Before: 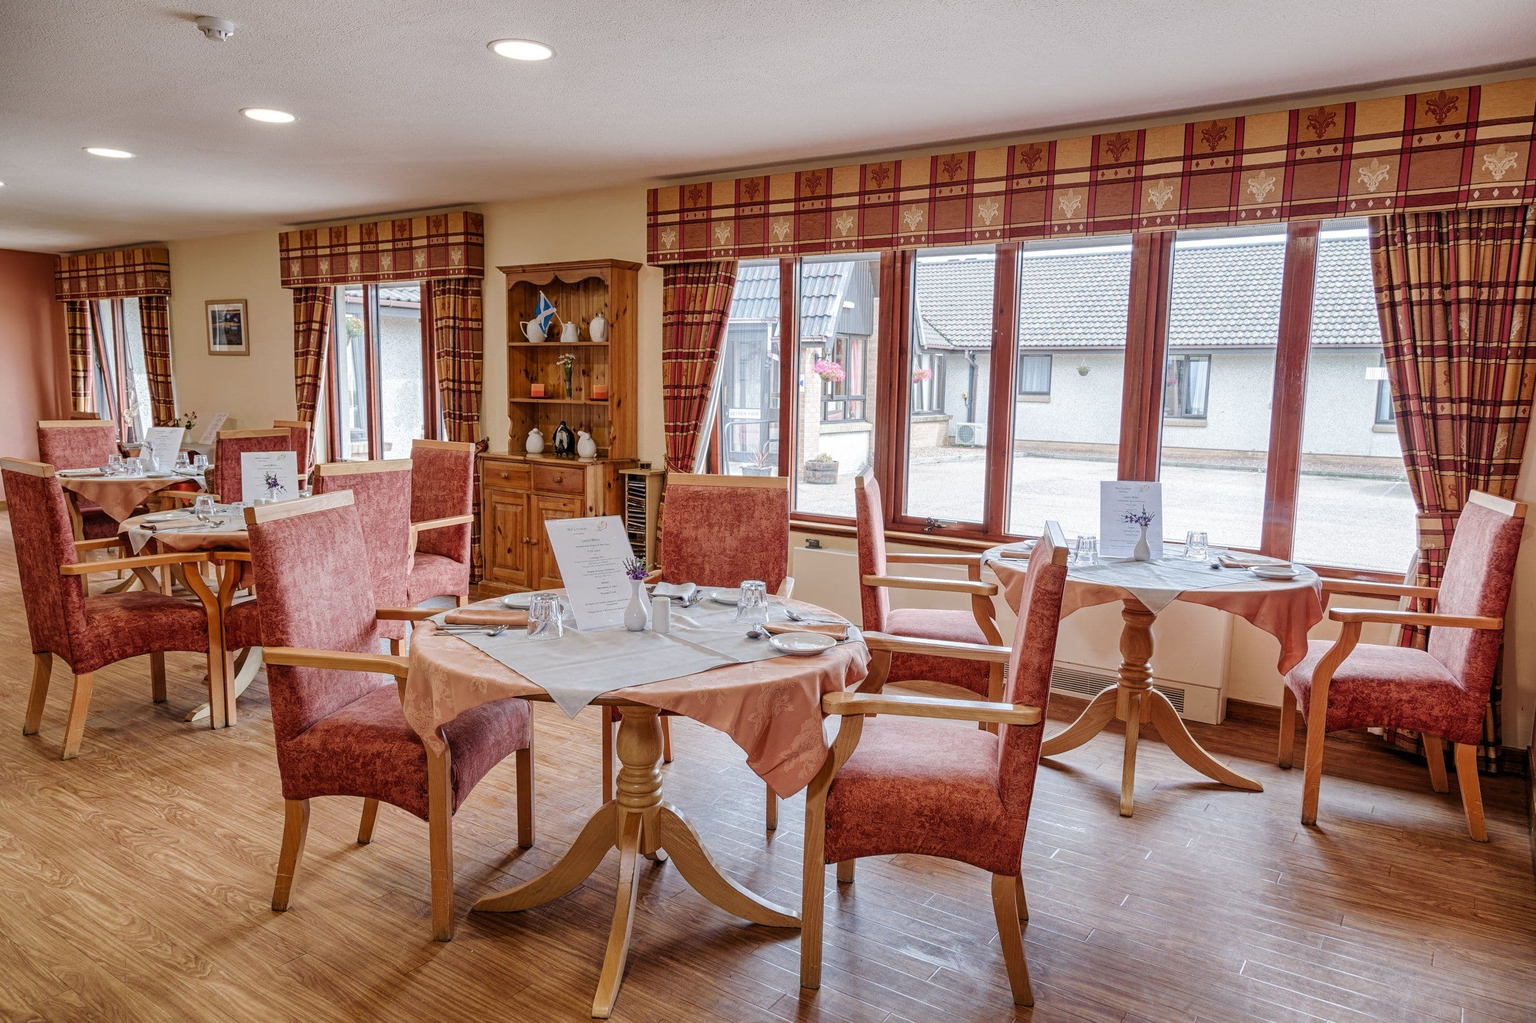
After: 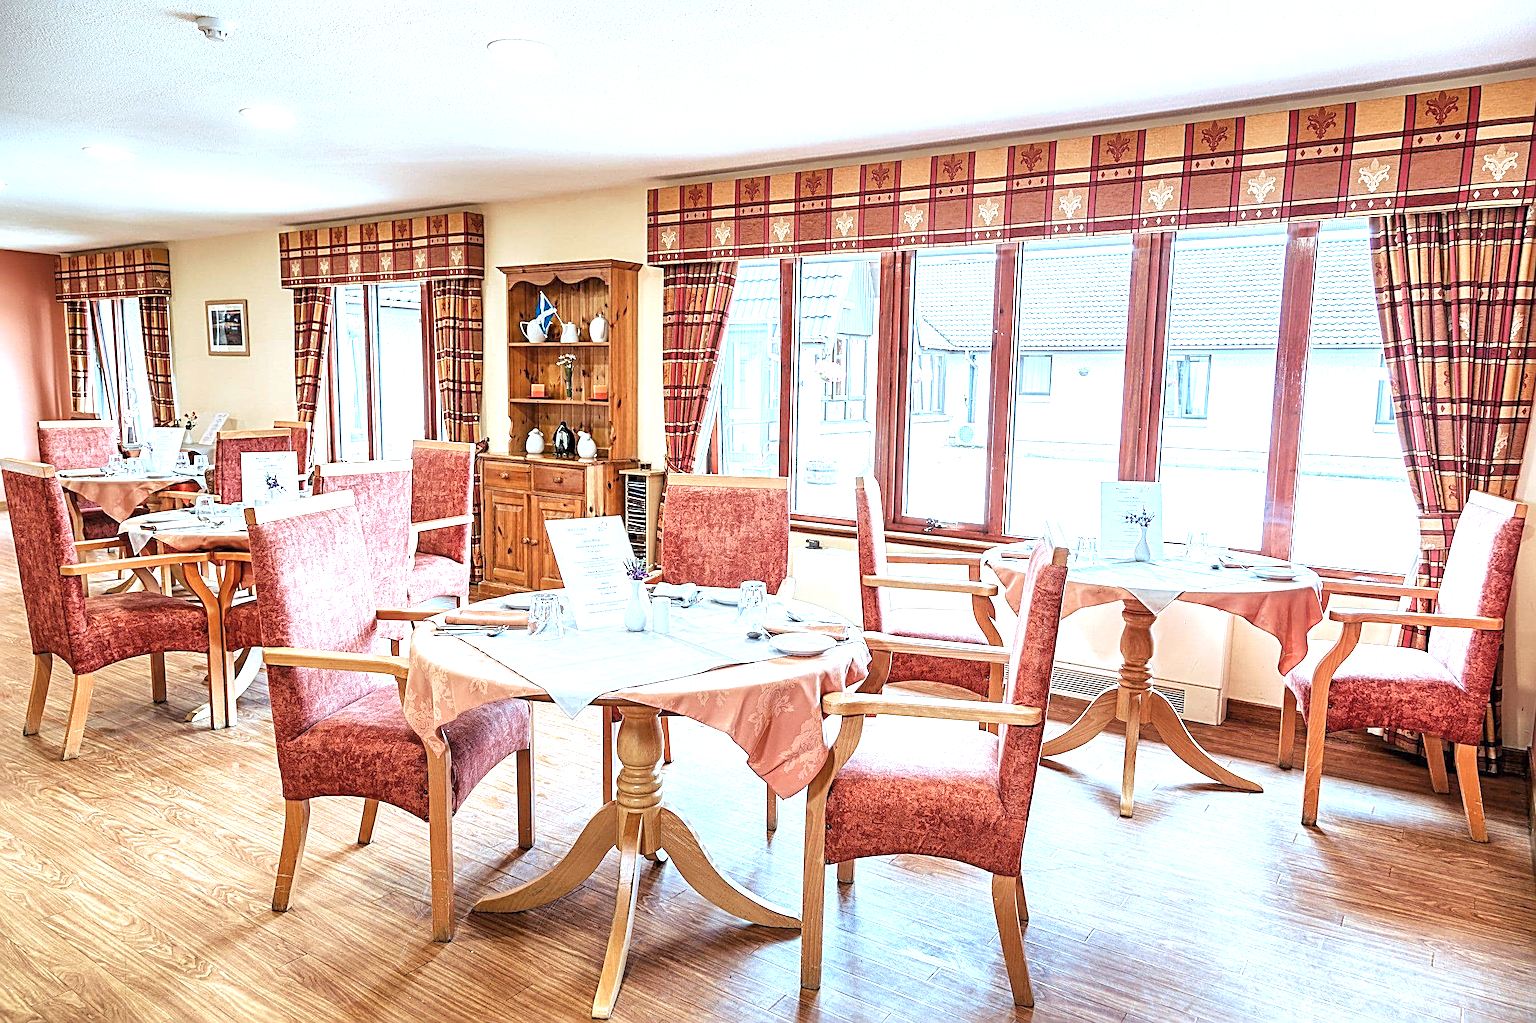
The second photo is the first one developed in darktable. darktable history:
exposure: black level correction 0, exposure 1.474 EV, compensate highlight preservation false
color correction: highlights a* -11.47, highlights b* -15.27
sharpen: radius 2.82, amount 0.712
